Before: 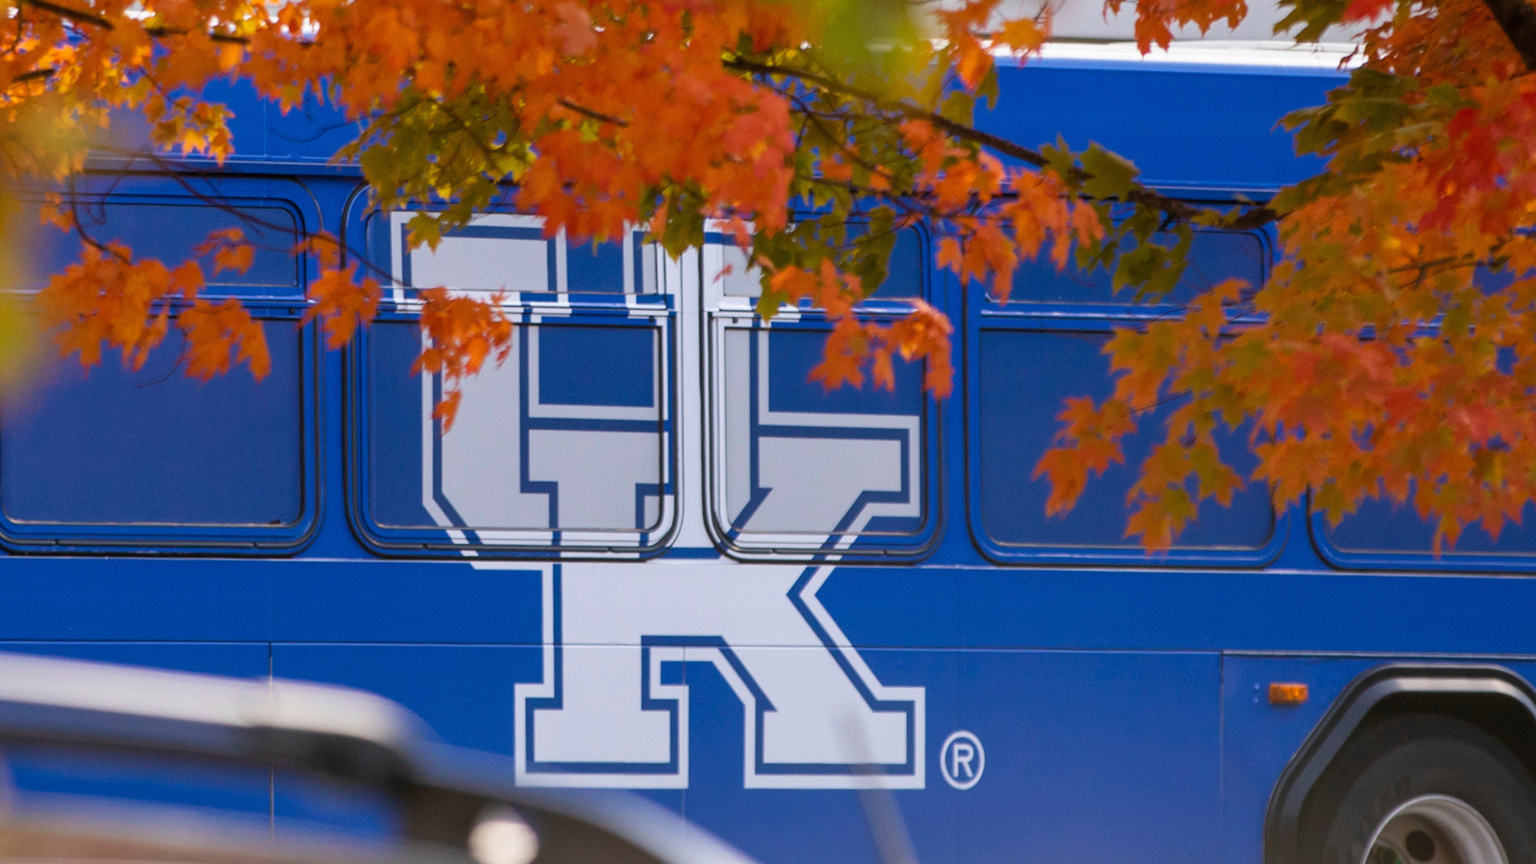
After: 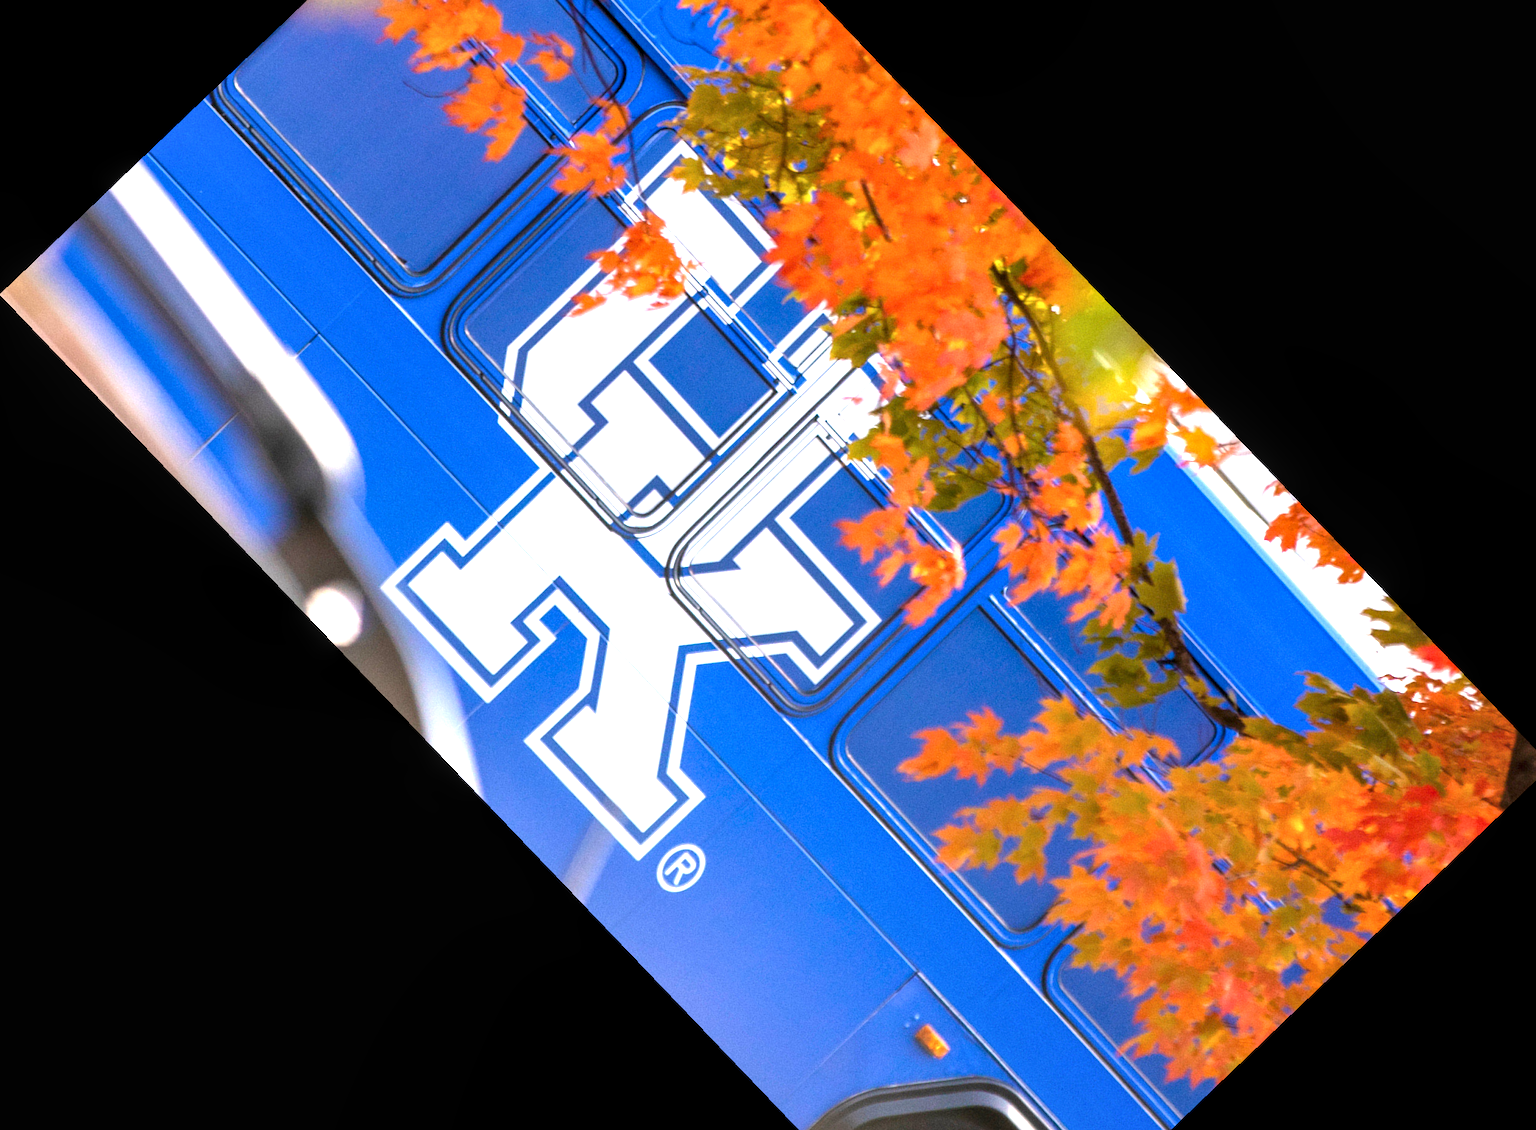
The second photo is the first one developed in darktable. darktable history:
local contrast: highlights 83%, shadows 81%
crop and rotate: angle -46.26°, top 16.234%, right 0.912%, bottom 11.704%
exposure: black level correction 0, exposure 1.5 EV, compensate exposure bias true, compensate highlight preservation false
